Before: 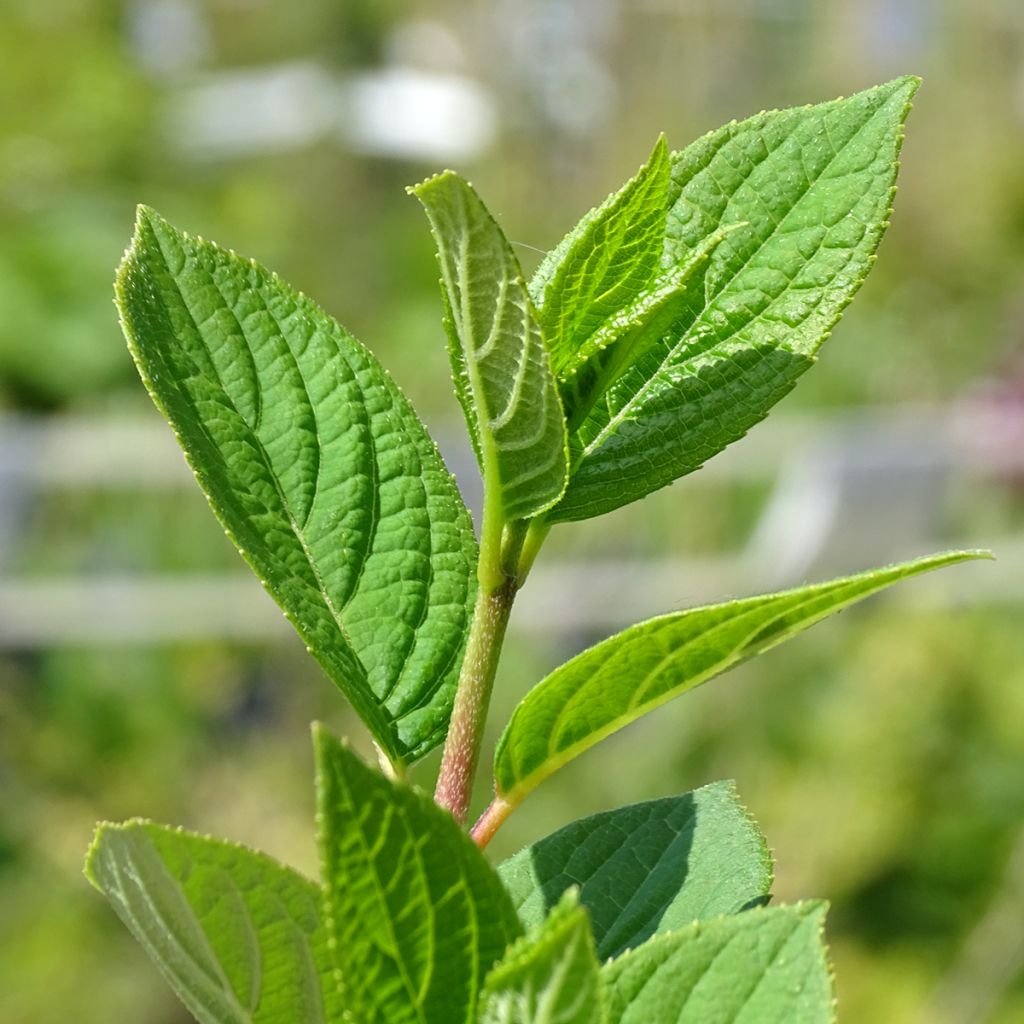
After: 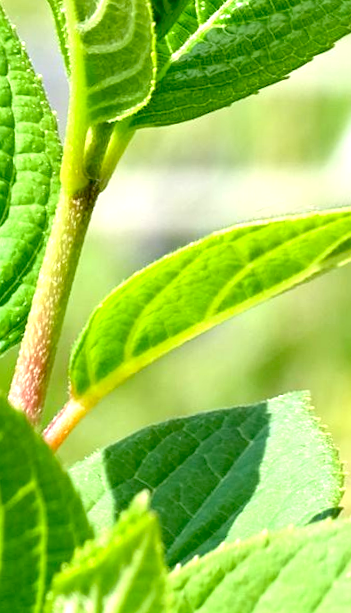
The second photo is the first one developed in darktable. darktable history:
crop: left 40.878%, top 39.176%, right 25.993%, bottom 3.081%
rotate and perspective: rotation 2.17°, automatic cropping off
exposure: black level correction 0.011, exposure 1.088 EV, compensate exposure bias true, compensate highlight preservation false
